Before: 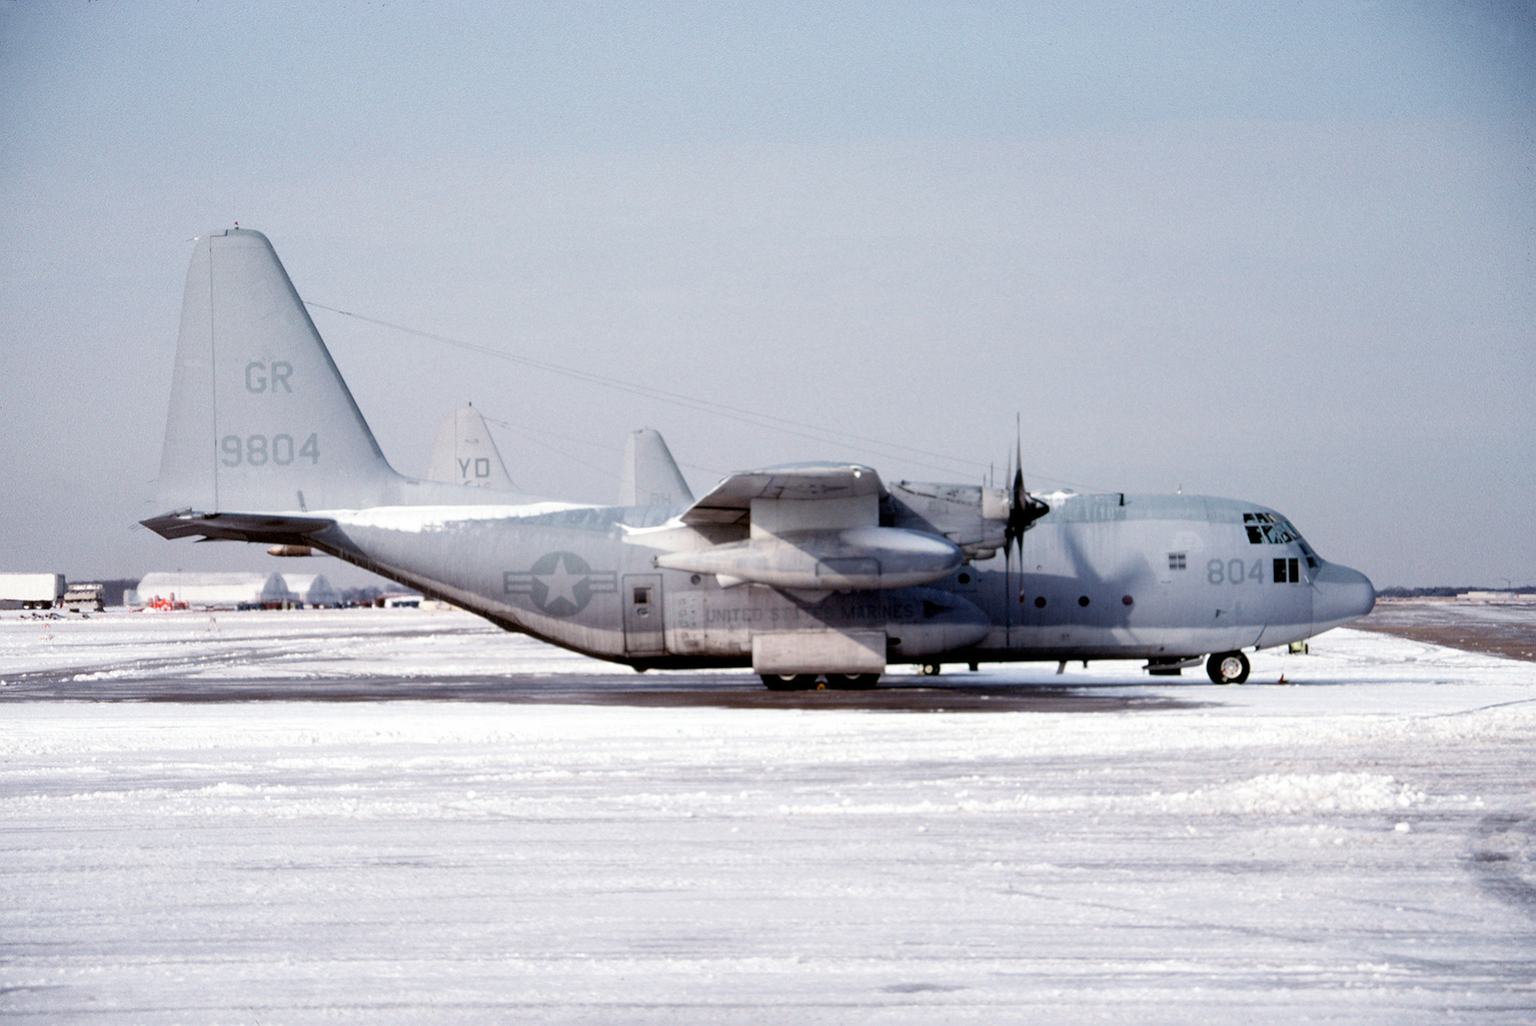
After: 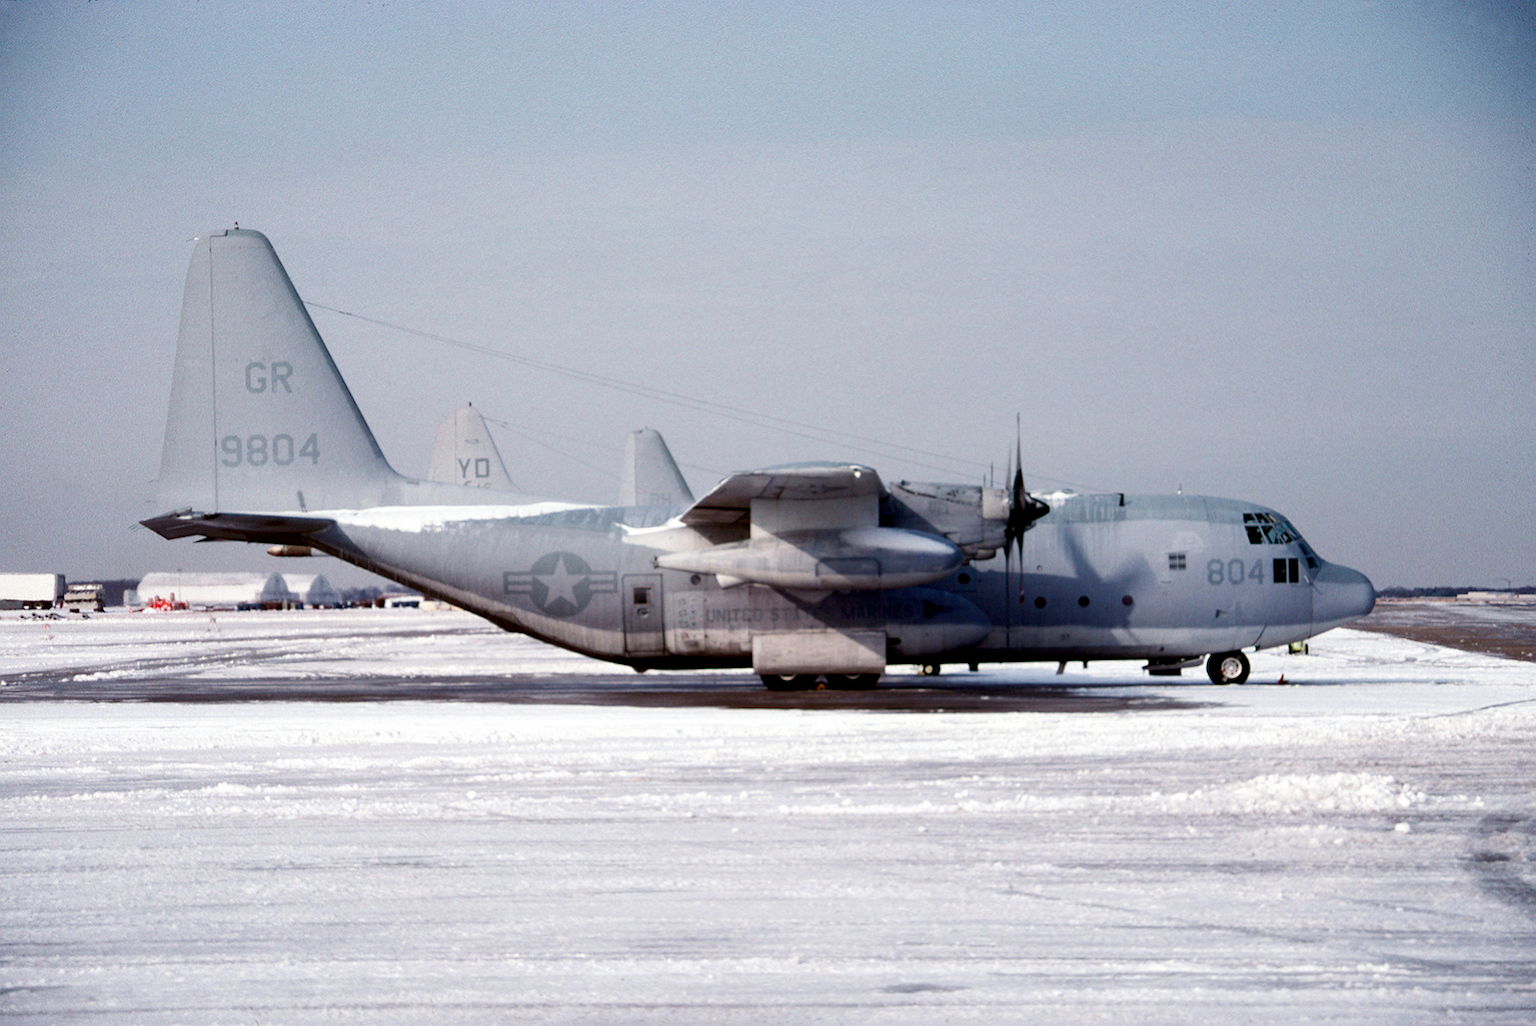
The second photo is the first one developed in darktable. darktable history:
contrast brightness saturation: contrast 0.067, brightness -0.135, saturation 0.118
